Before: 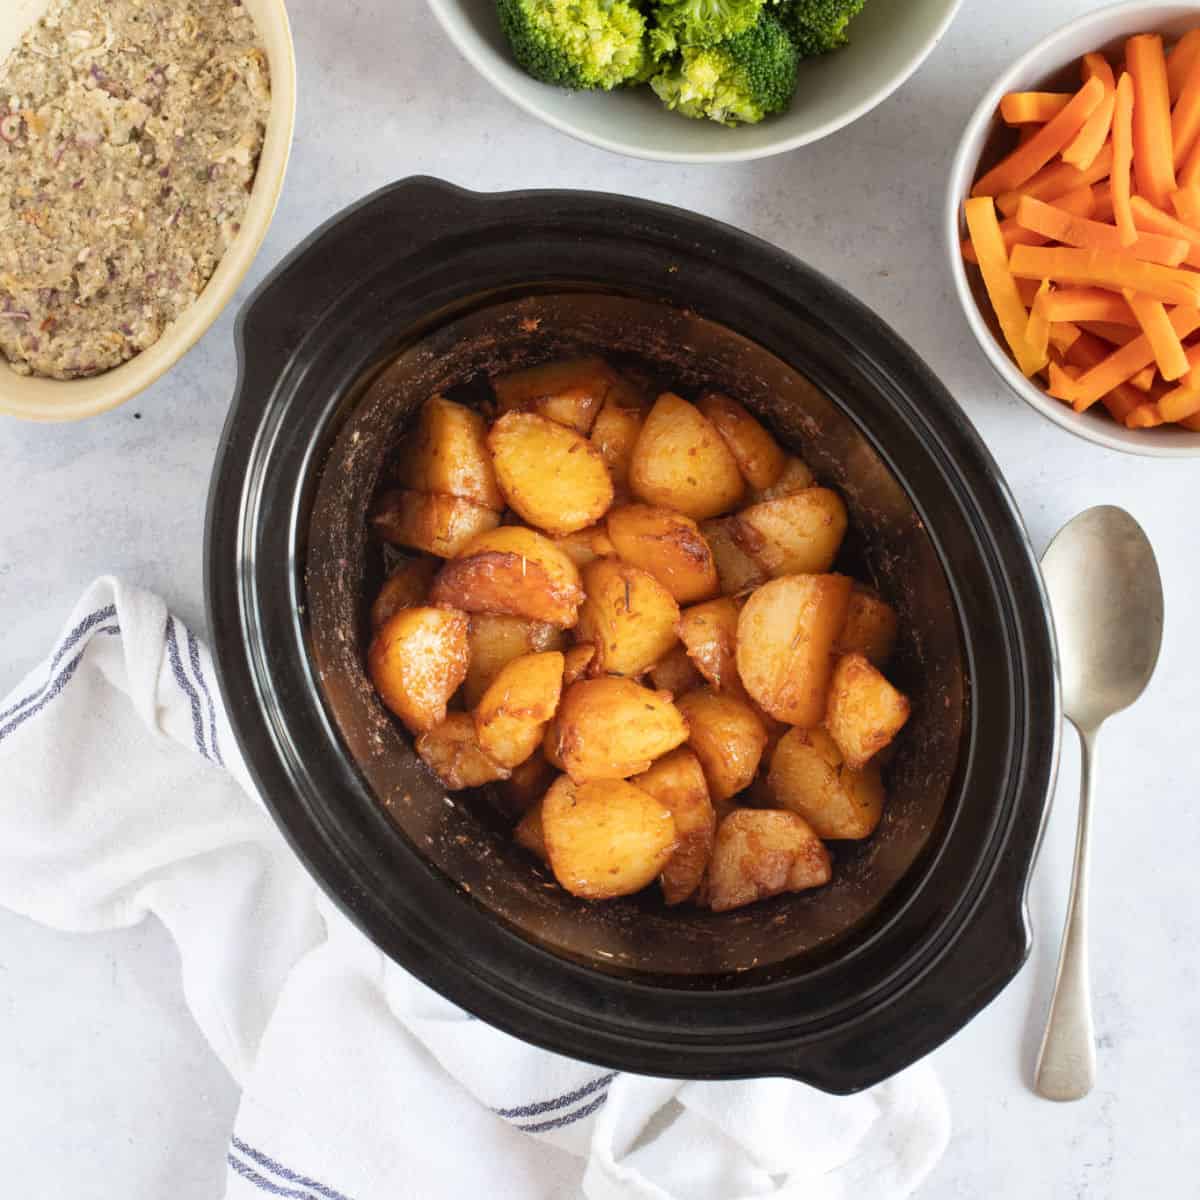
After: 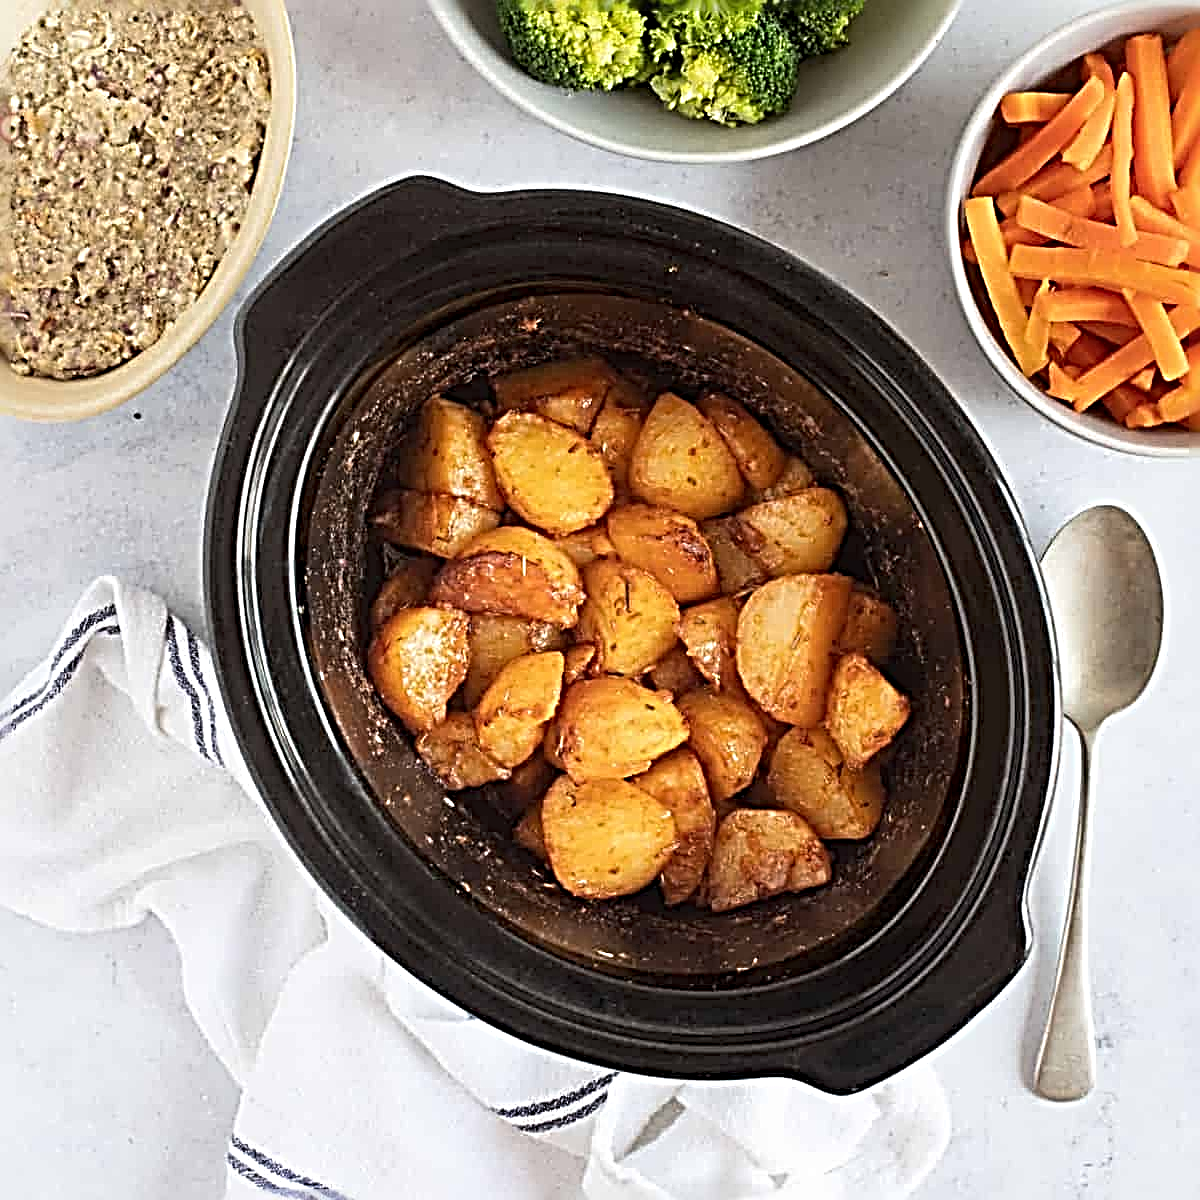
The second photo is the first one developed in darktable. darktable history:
sharpen: radius 4.02, amount 1.986
